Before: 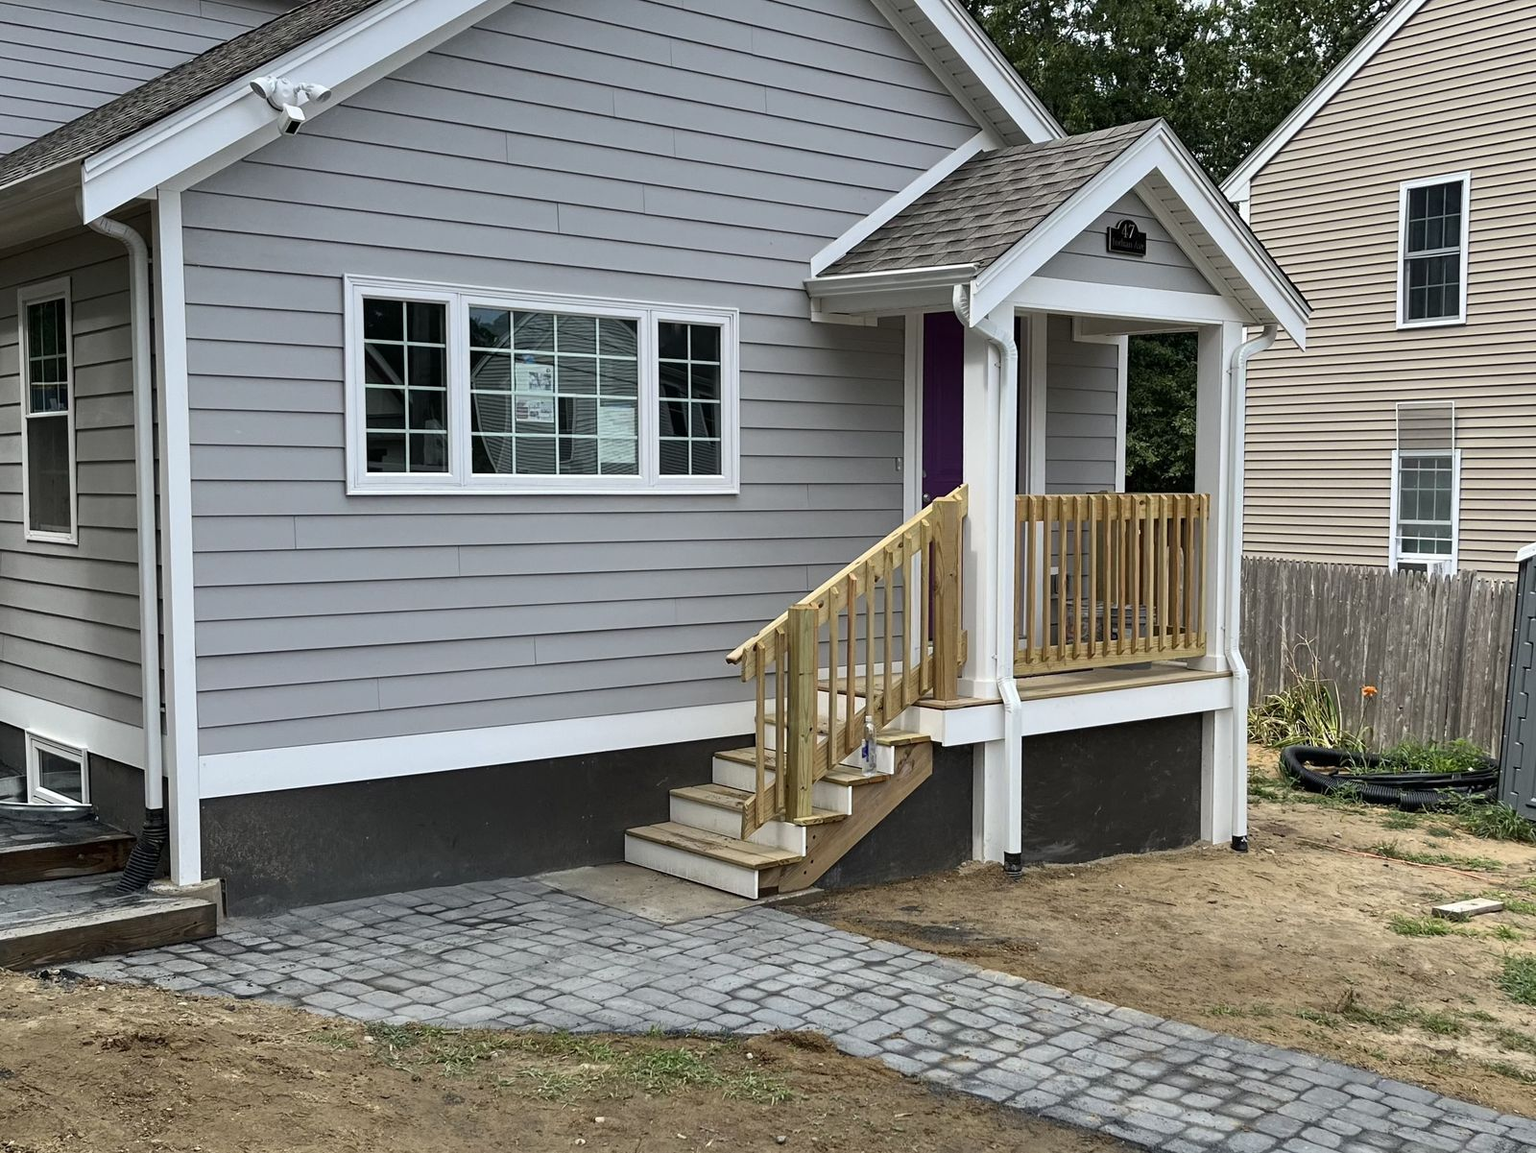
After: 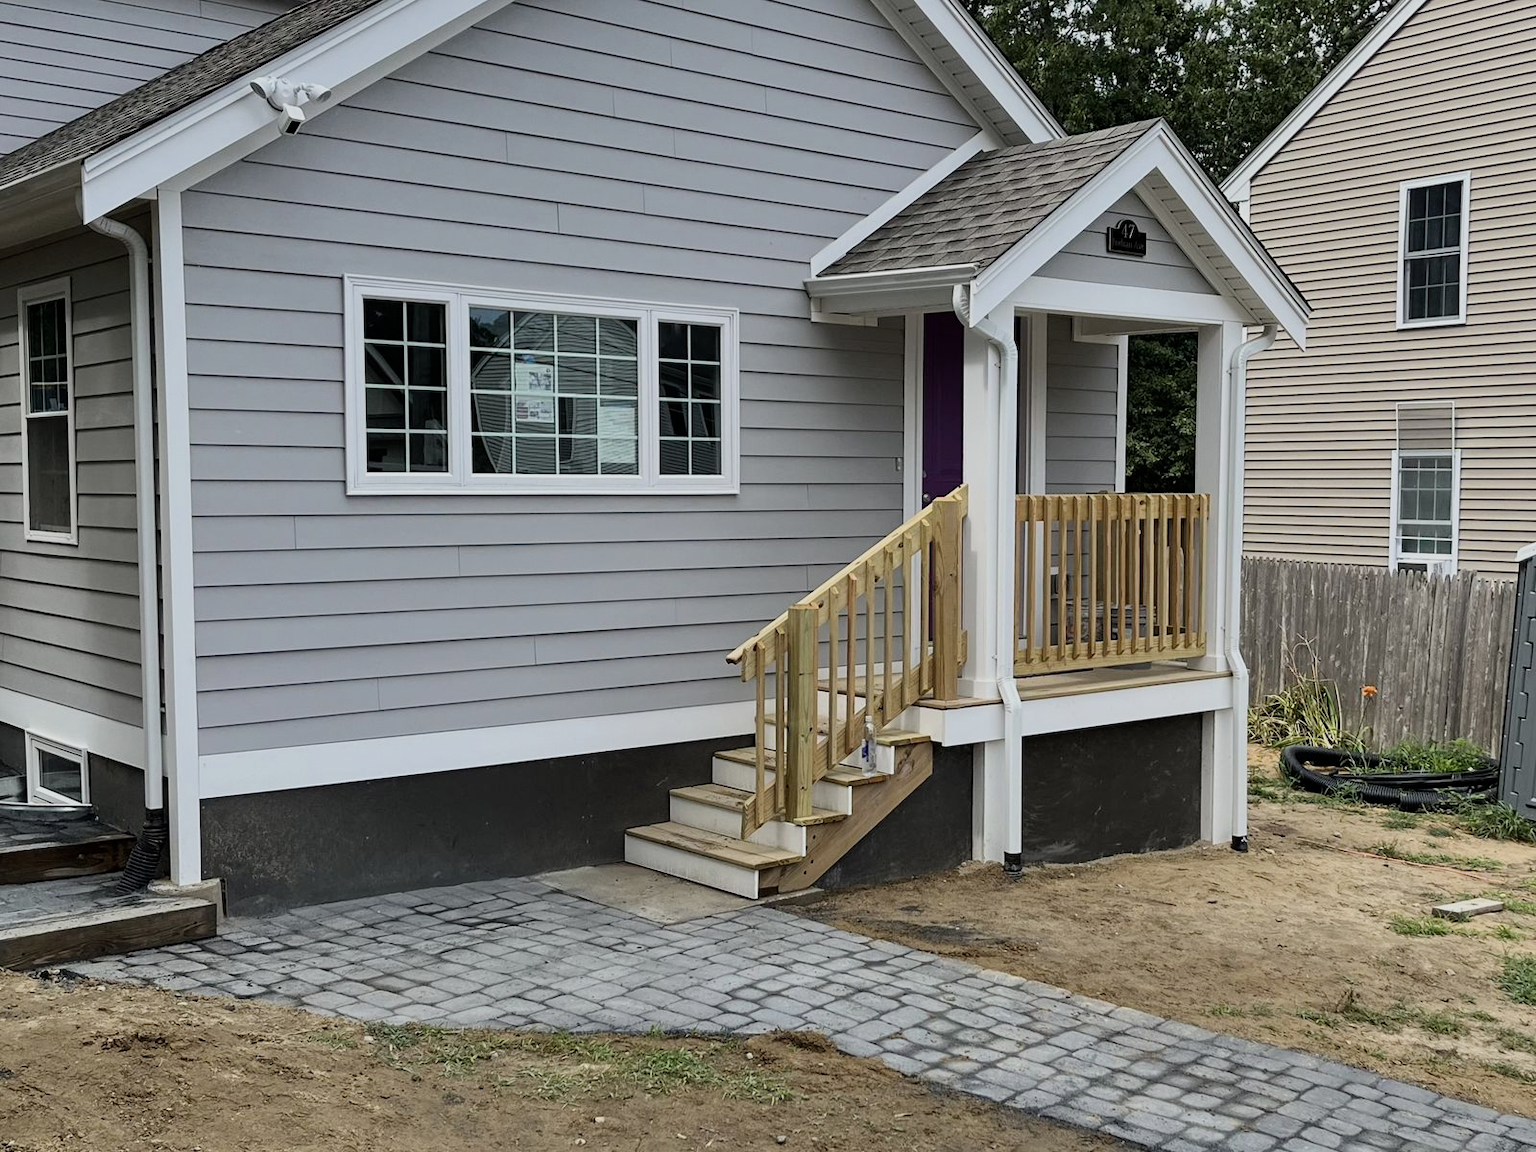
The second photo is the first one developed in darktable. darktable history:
filmic rgb: black relative exposure -8.13 EV, white relative exposure 3.76 EV, threshold 5.94 EV, hardness 4.47, contrast in shadows safe, enable highlight reconstruction true
